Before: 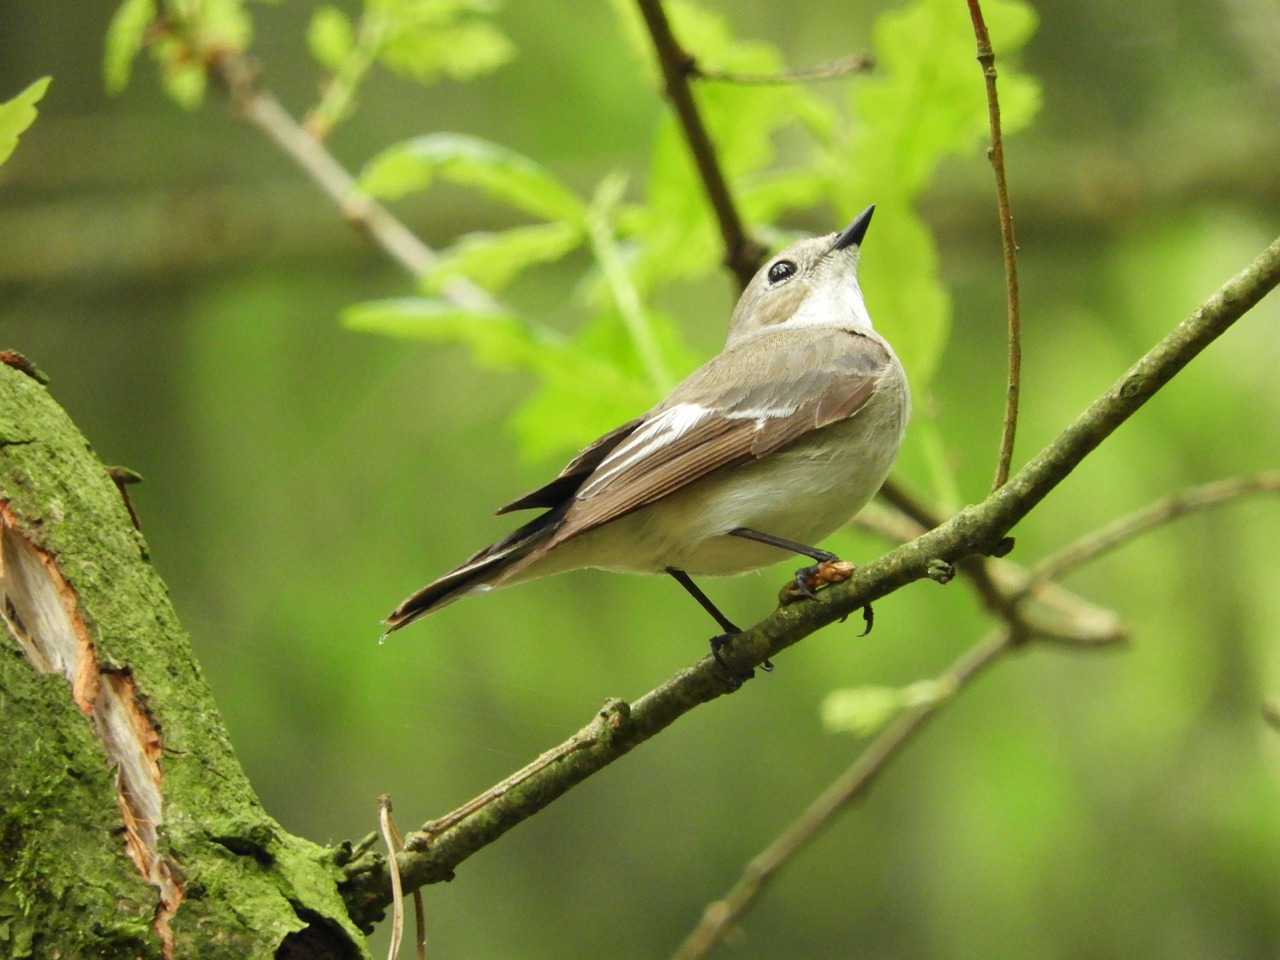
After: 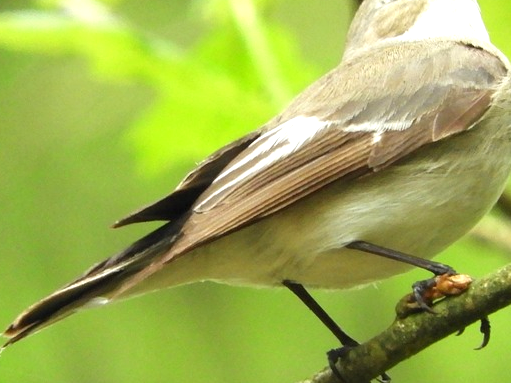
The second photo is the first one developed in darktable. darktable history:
exposure: black level correction 0, exposure 0.5 EV, compensate highlight preservation false
crop: left 30%, top 30%, right 30%, bottom 30%
